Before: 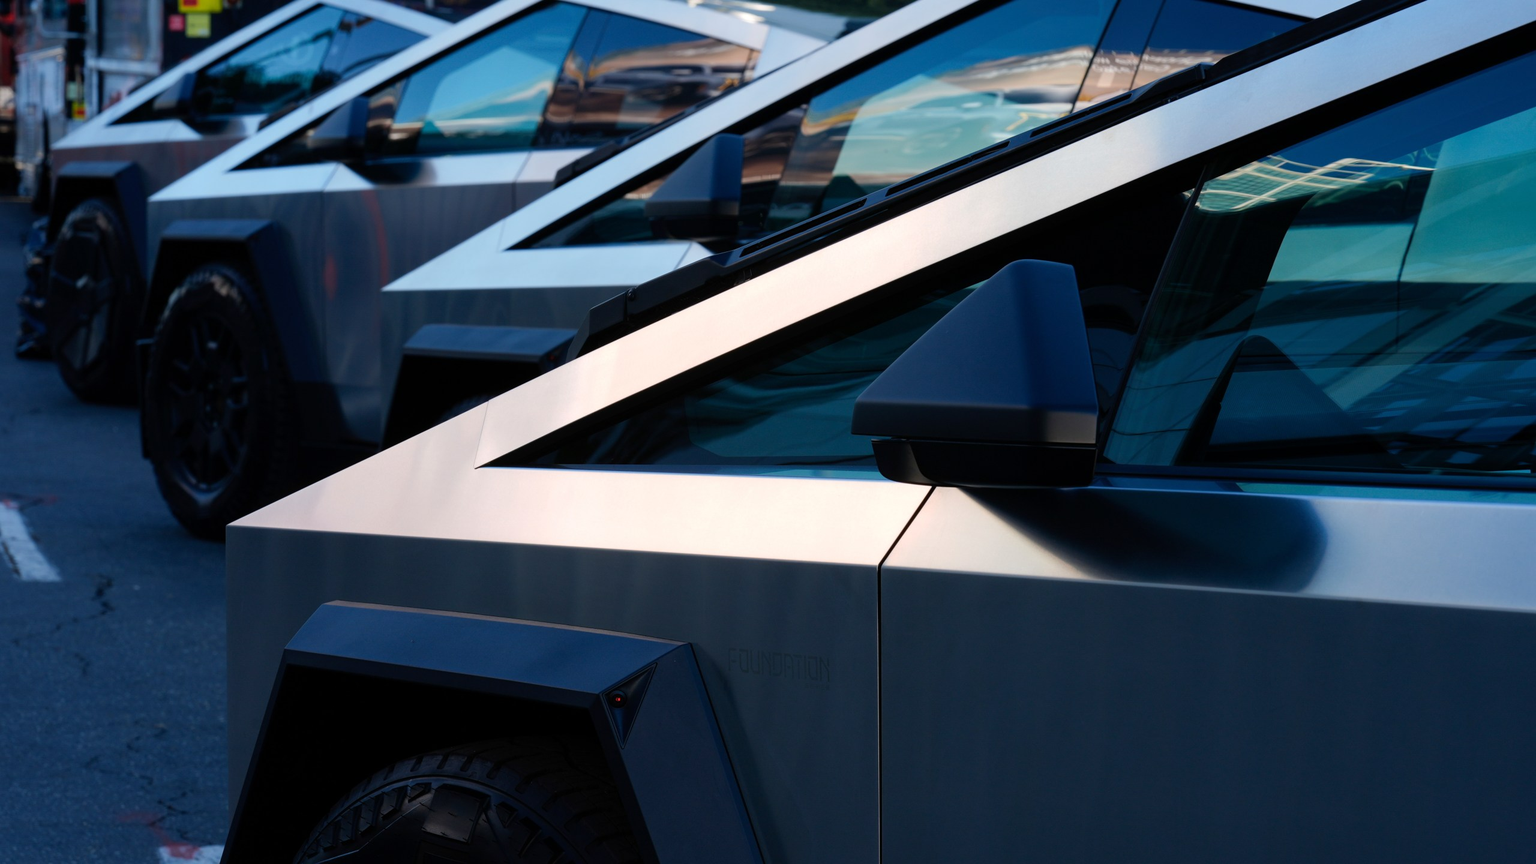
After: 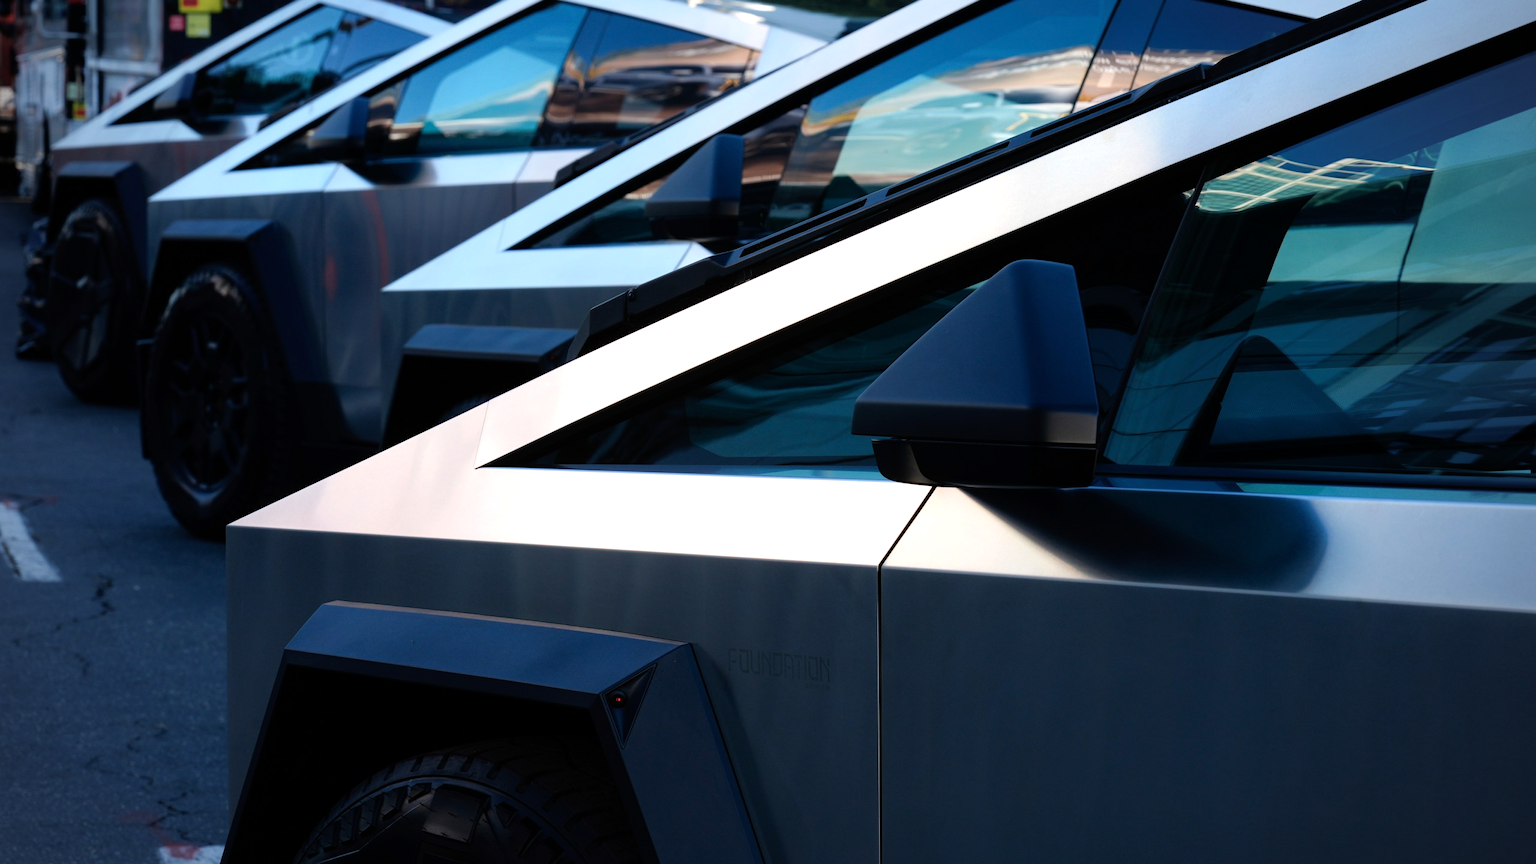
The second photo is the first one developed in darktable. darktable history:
tone equalizer: -8 EV -0.38 EV, -7 EV -0.354 EV, -6 EV -0.351 EV, -5 EV -0.242 EV, -3 EV 0.241 EV, -2 EV 0.326 EV, -1 EV 0.412 EV, +0 EV 0.405 EV
vignetting: fall-off start 71.83%, brightness -0.402, saturation -0.3
